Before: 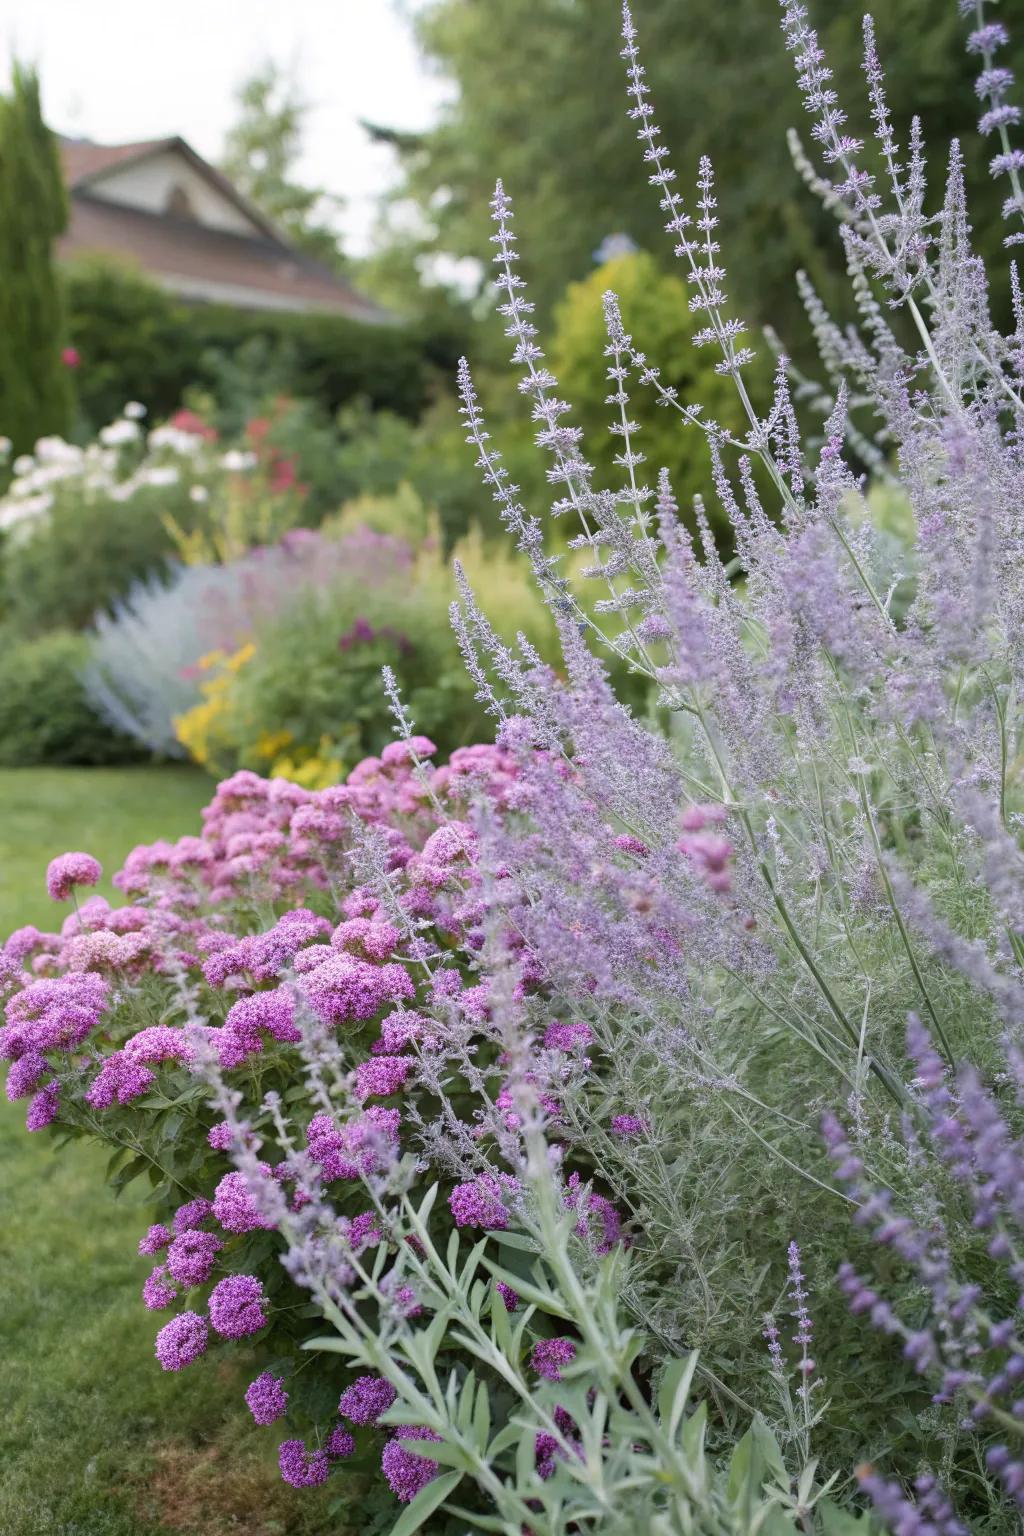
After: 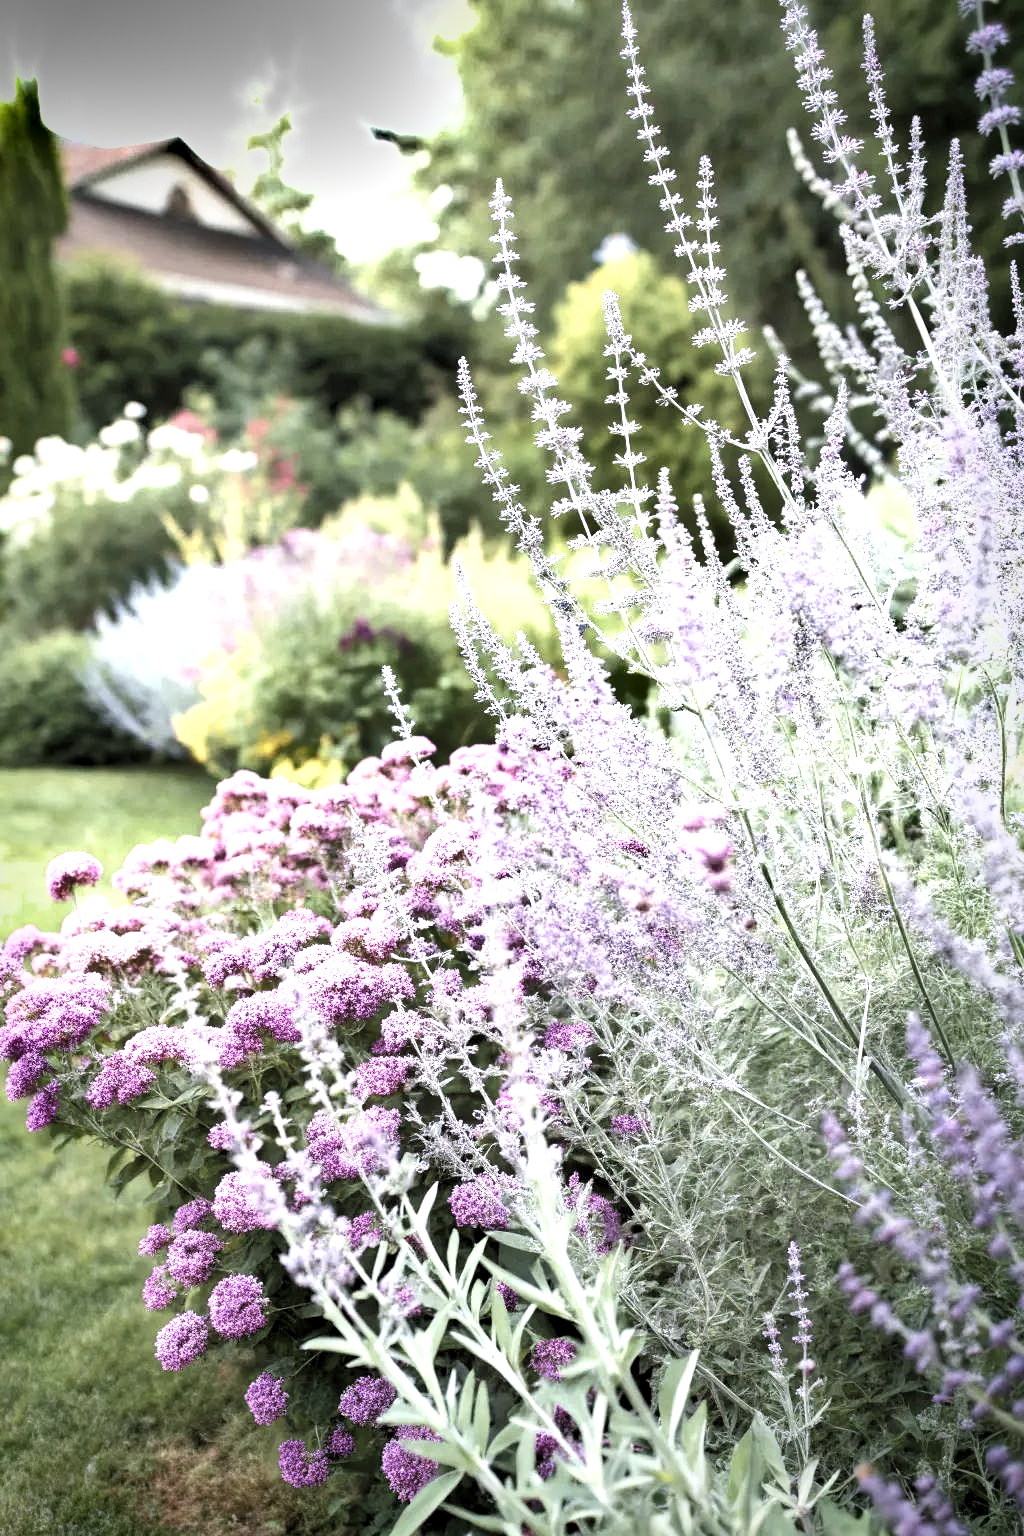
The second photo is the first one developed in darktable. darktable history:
vignetting: saturation 0.38, automatic ratio true, unbound false
contrast brightness saturation: contrast 0.101, saturation -0.373
levels: levels [0.062, 0.494, 0.925]
shadows and highlights: shadows 12.1, white point adjustment 1.19, soften with gaussian
tone equalizer: -8 EV -0.786 EV, -7 EV -0.693 EV, -6 EV -0.564 EV, -5 EV -0.404 EV, -3 EV 0.398 EV, -2 EV 0.6 EV, -1 EV 0.689 EV, +0 EV 0.769 EV
exposure: exposure 0.374 EV, compensate exposure bias true, compensate highlight preservation false
